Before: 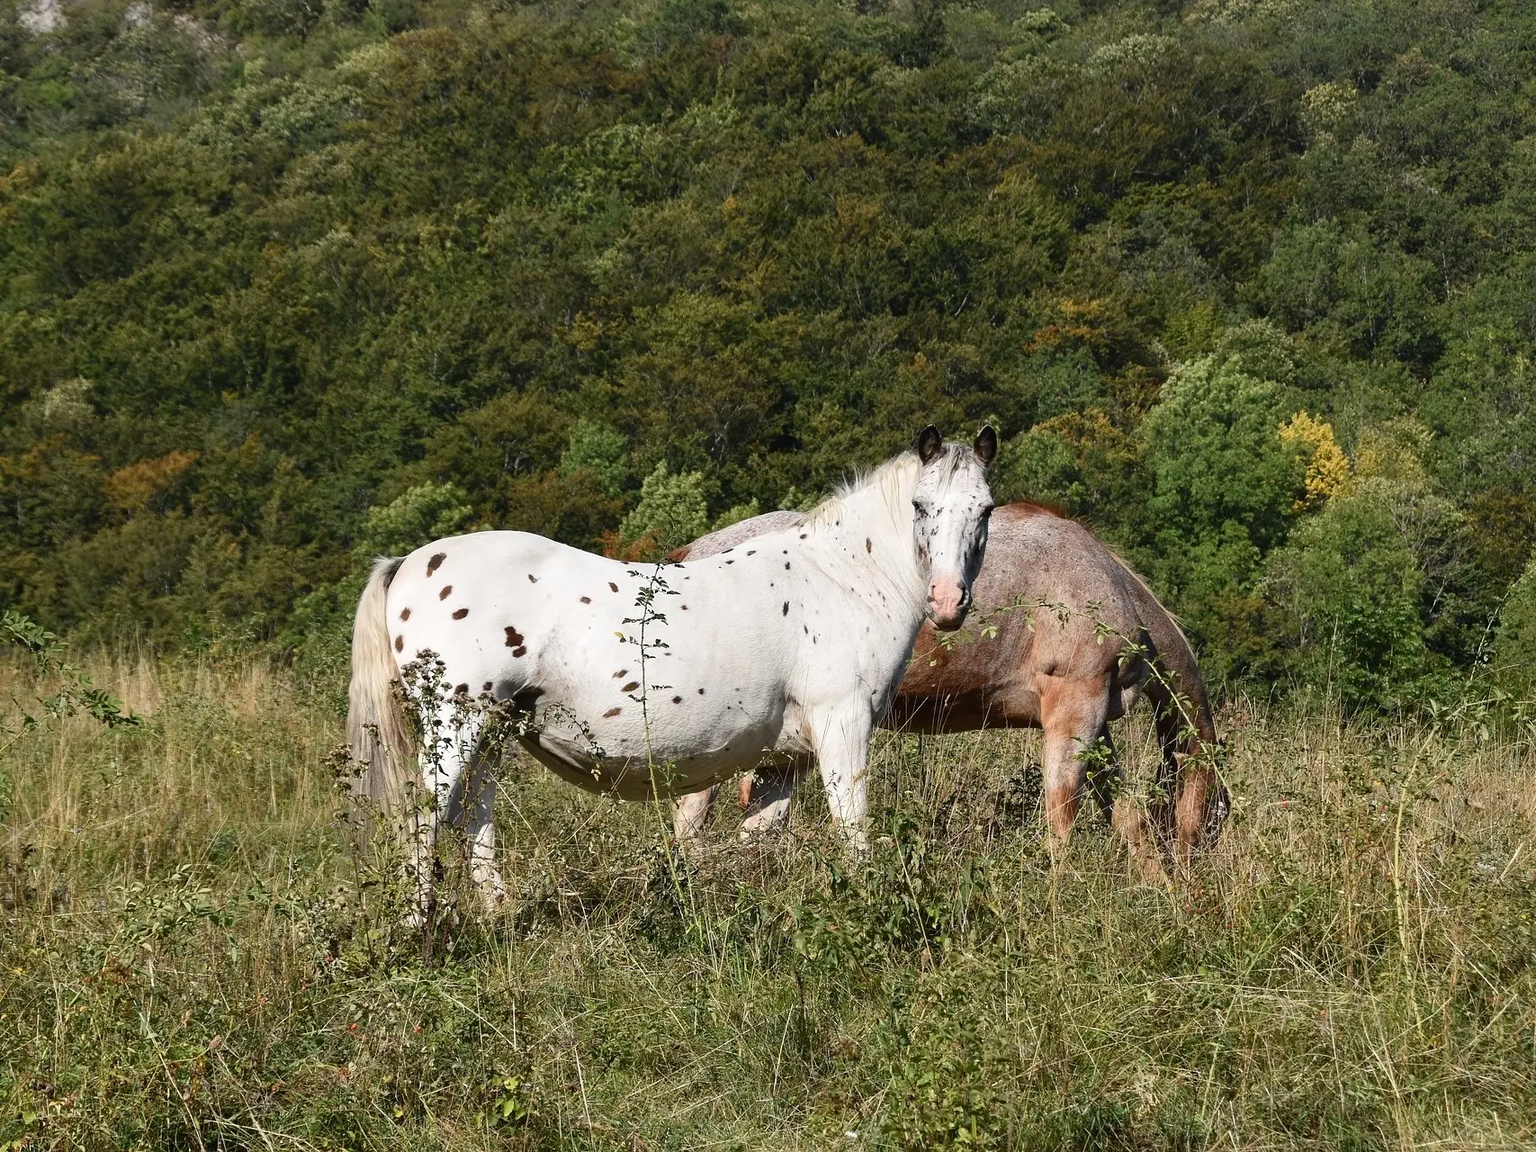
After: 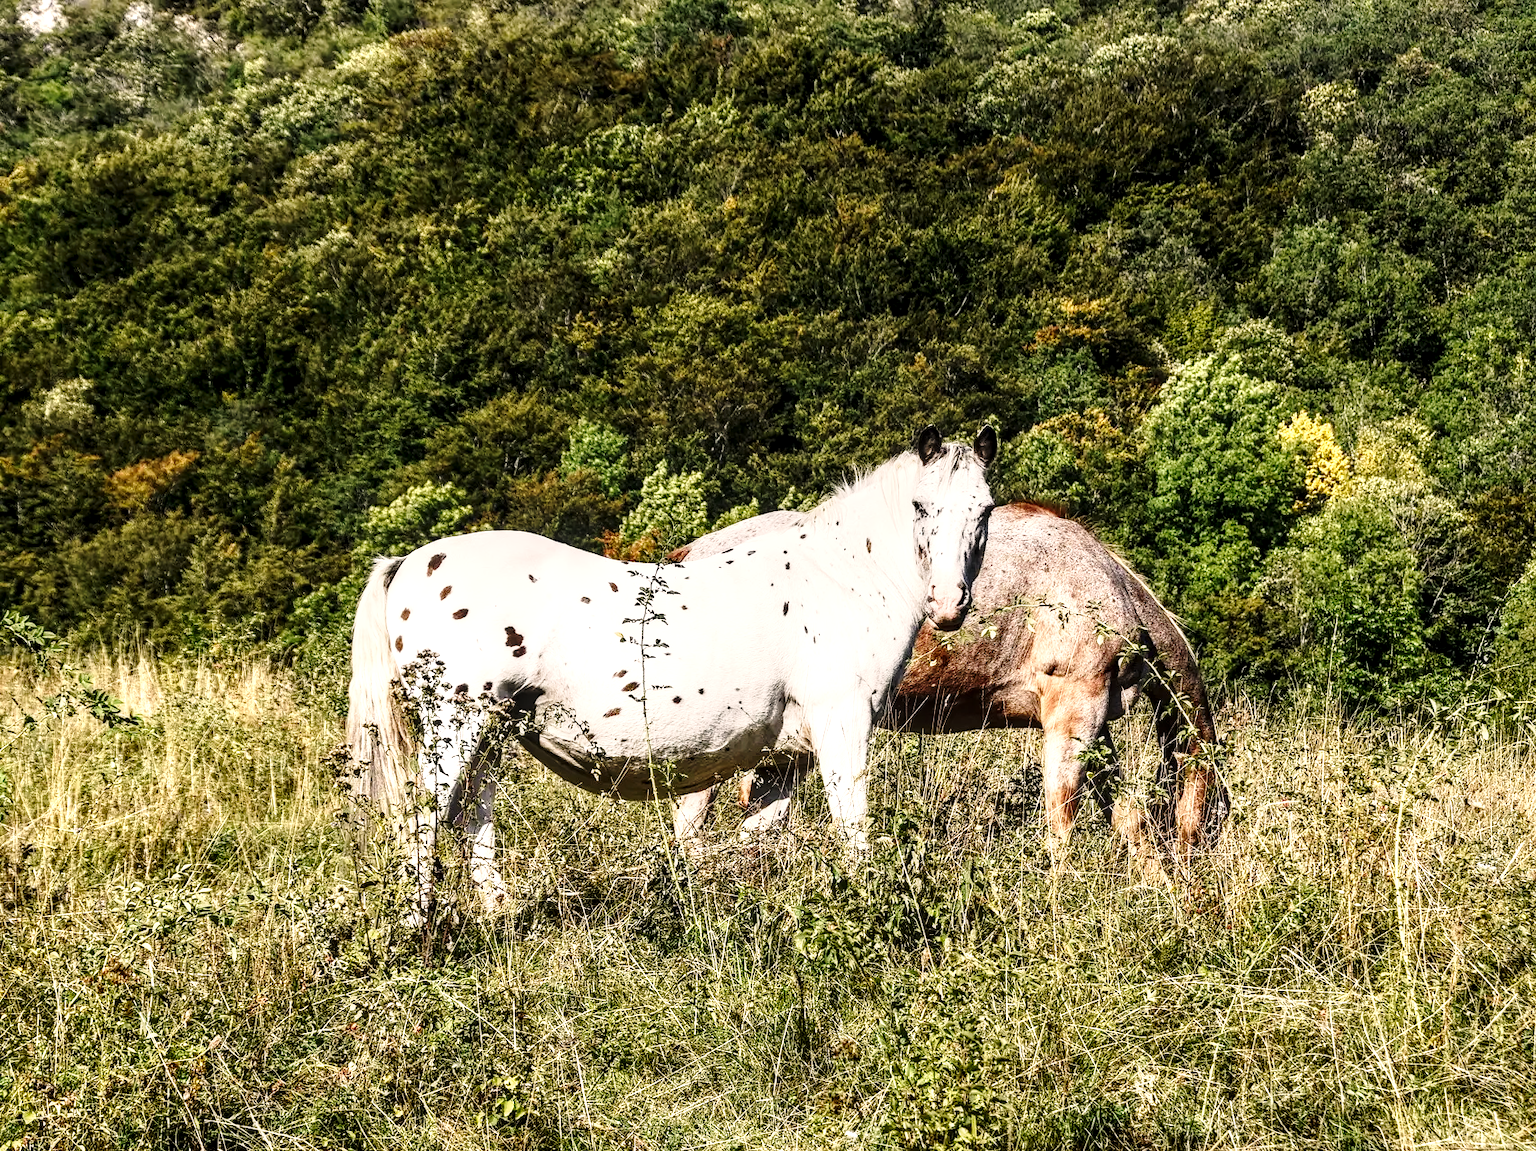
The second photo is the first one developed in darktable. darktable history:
rotate and perspective: automatic cropping off
tone equalizer: -8 EV -0.75 EV, -7 EV -0.7 EV, -6 EV -0.6 EV, -5 EV -0.4 EV, -3 EV 0.4 EV, -2 EV 0.6 EV, -1 EV 0.7 EV, +0 EV 0.75 EV, edges refinement/feathering 500, mask exposure compensation -1.57 EV, preserve details no
color correction: highlights a* 3.84, highlights b* 5.07
local contrast: highlights 25%, detail 150%
base curve: curves: ch0 [(0, 0) (0.028, 0.03) (0.121, 0.232) (0.46, 0.748) (0.859, 0.968) (1, 1)], preserve colors none
